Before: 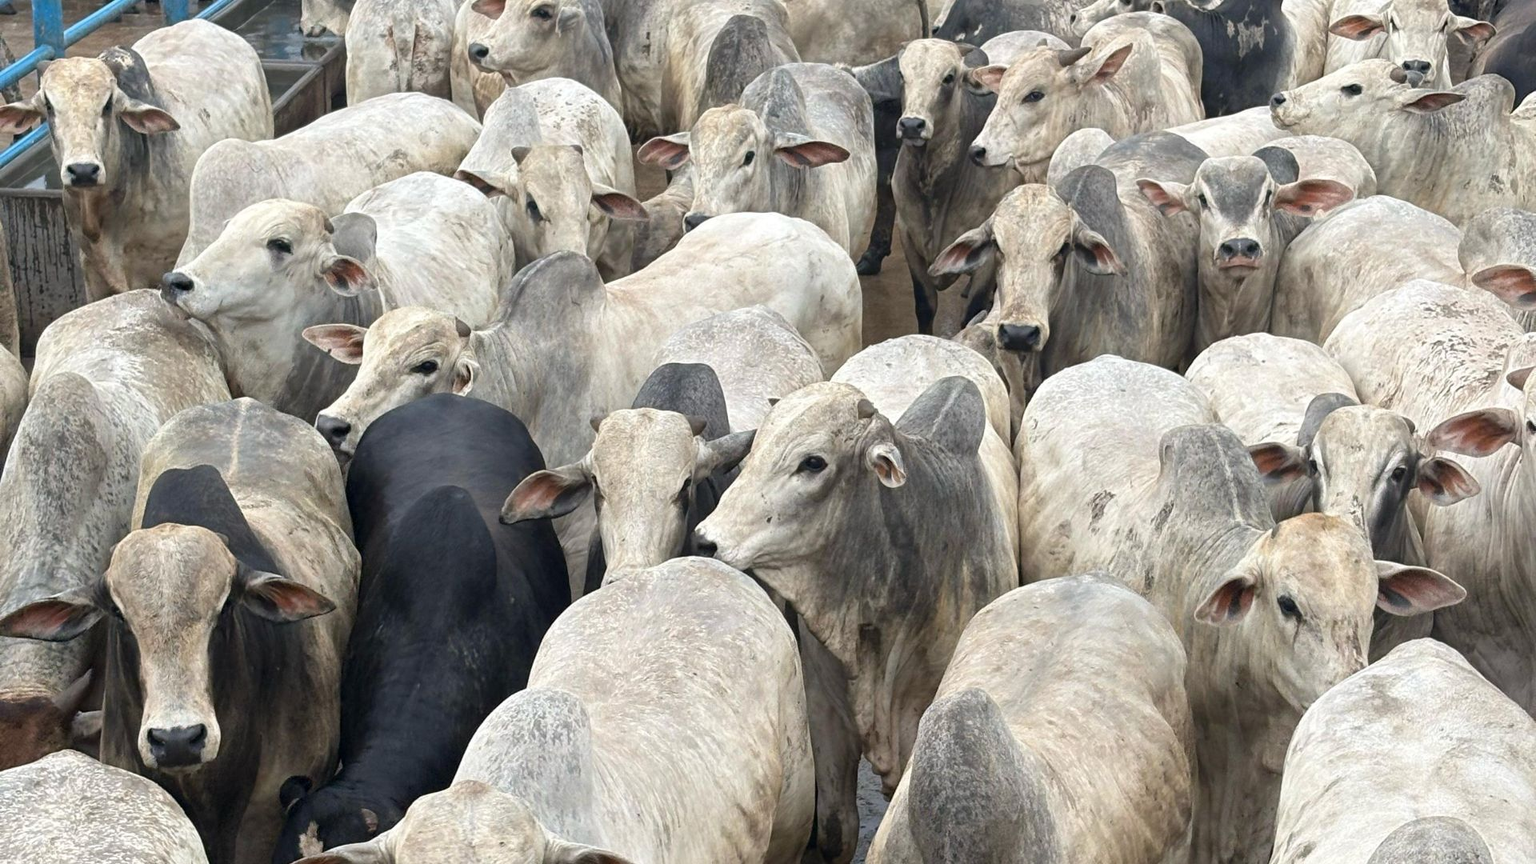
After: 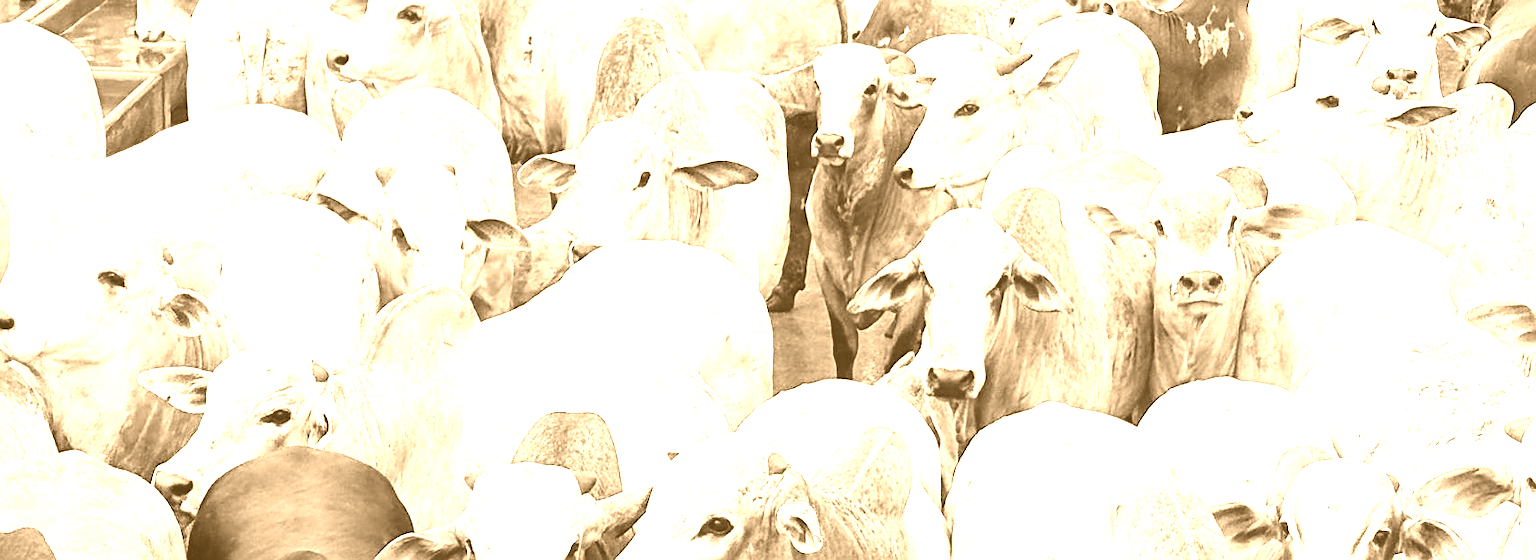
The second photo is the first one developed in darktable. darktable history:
base curve: curves: ch0 [(0, 0.003) (0.001, 0.002) (0.006, 0.004) (0.02, 0.022) (0.048, 0.086) (0.094, 0.234) (0.162, 0.431) (0.258, 0.629) (0.385, 0.8) (0.548, 0.918) (0.751, 0.988) (1, 1)], preserve colors none
sharpen: on, module defaults
colorize: hue 28.8°, source mix 100%
rotate and perspective: automatic cropping off
crop and rotate: left 11.812%, bottom 42.776%
